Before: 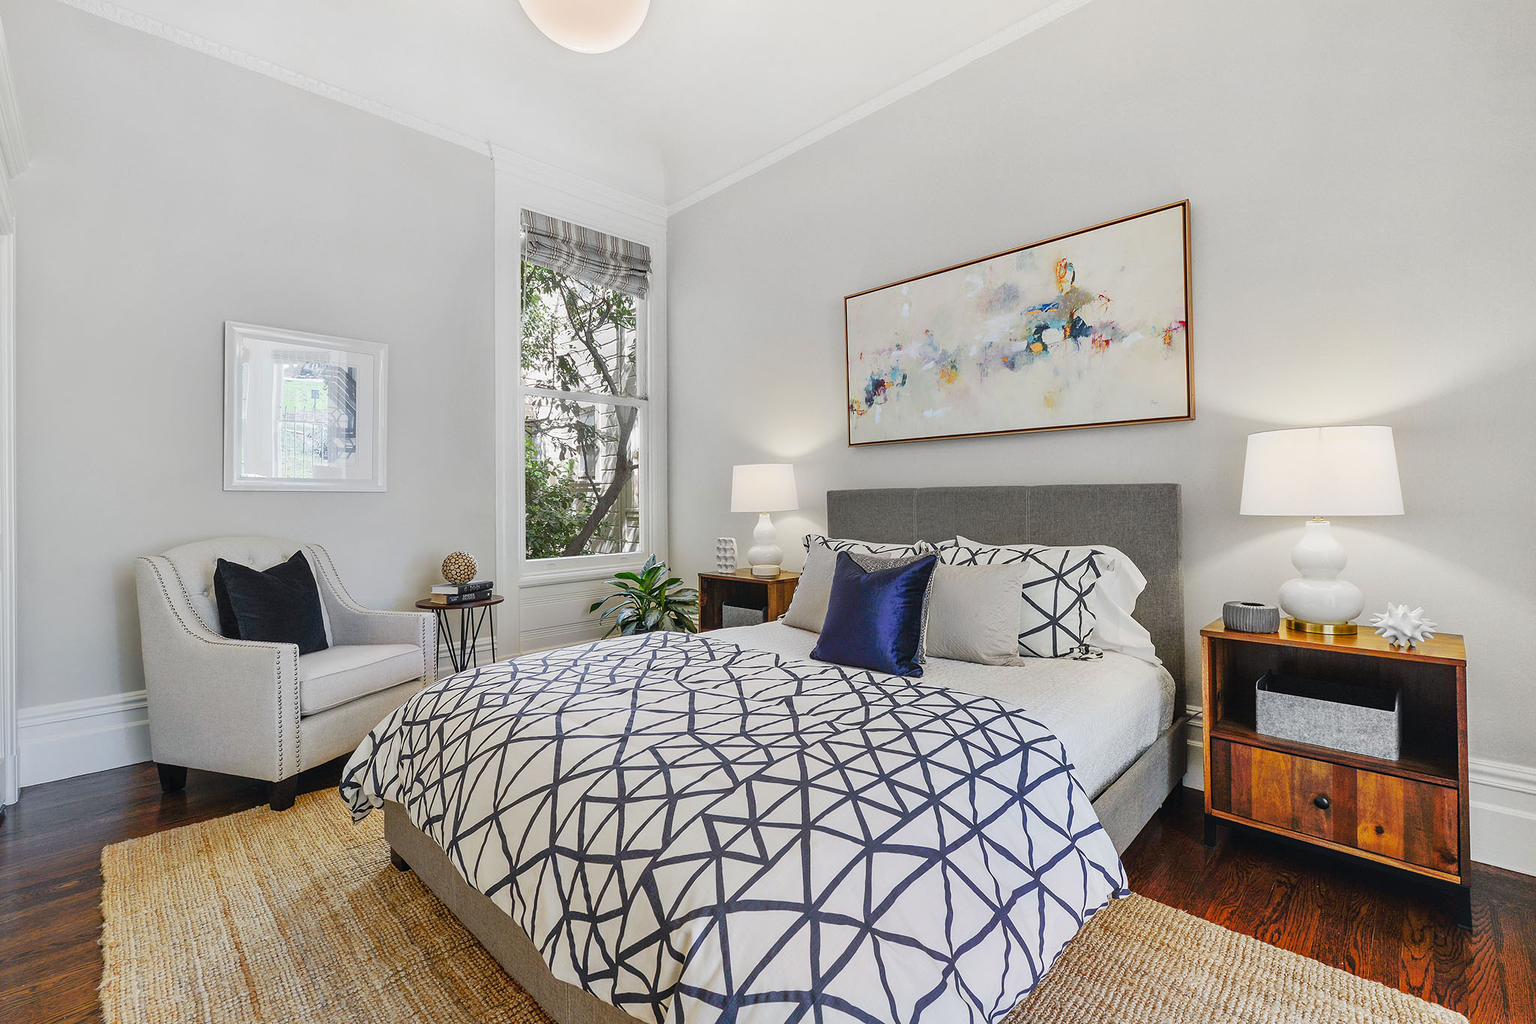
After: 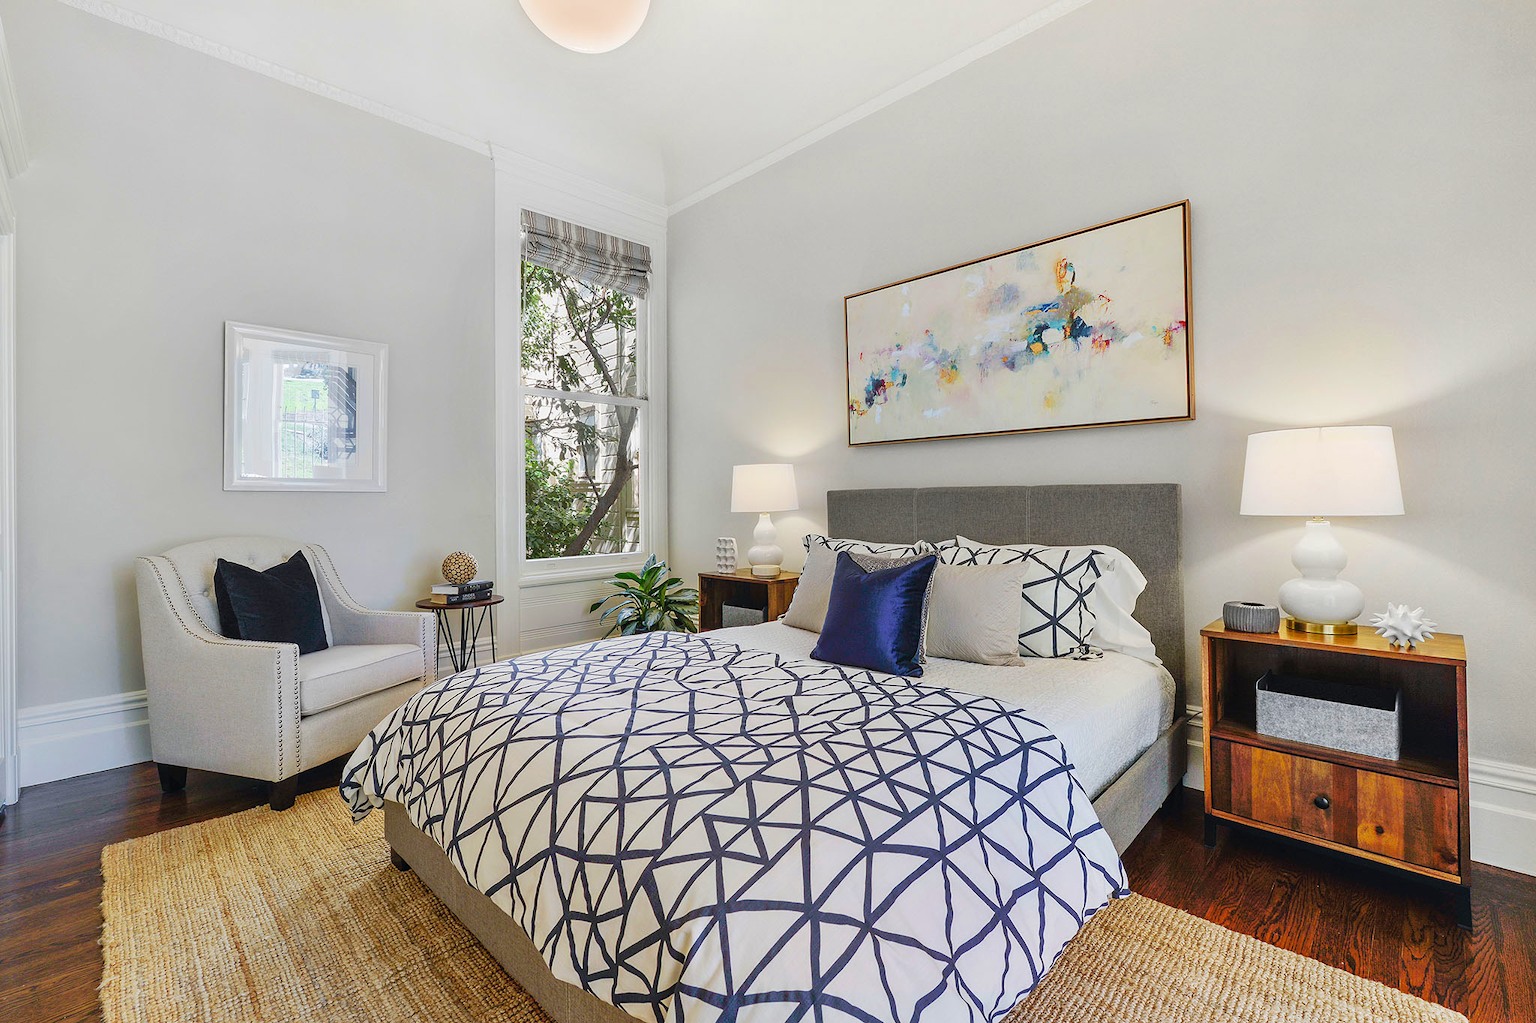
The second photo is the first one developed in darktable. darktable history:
velvia: strength 40.26%
